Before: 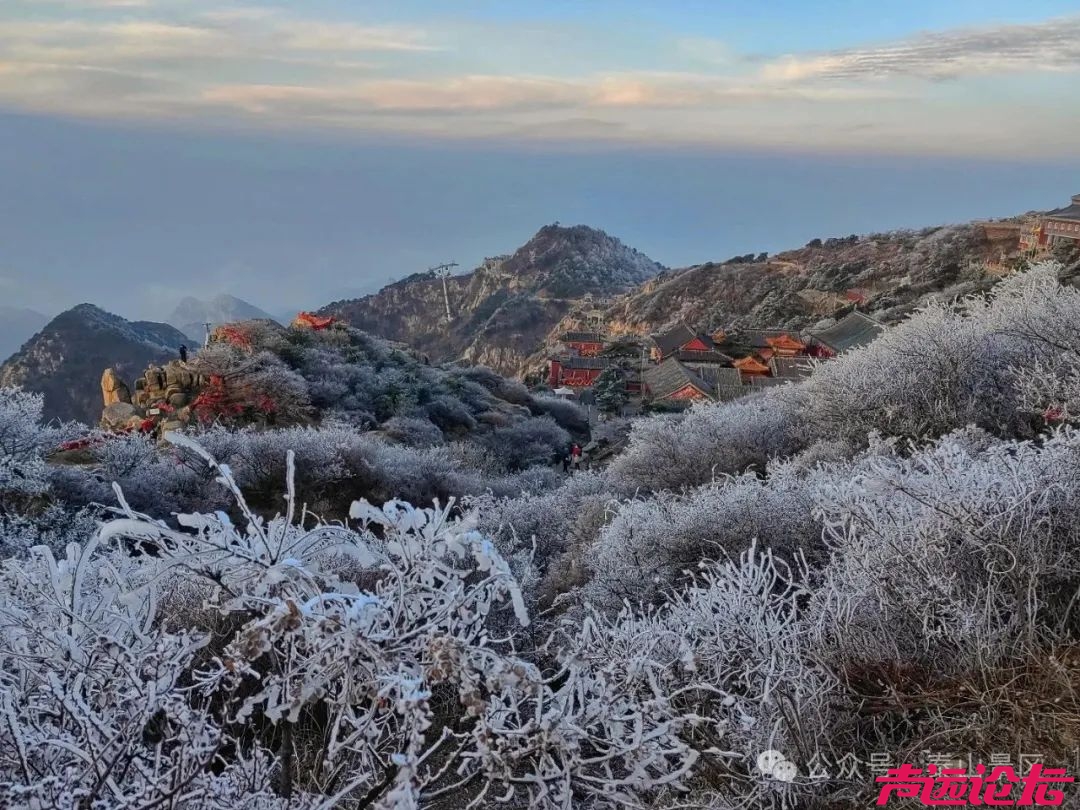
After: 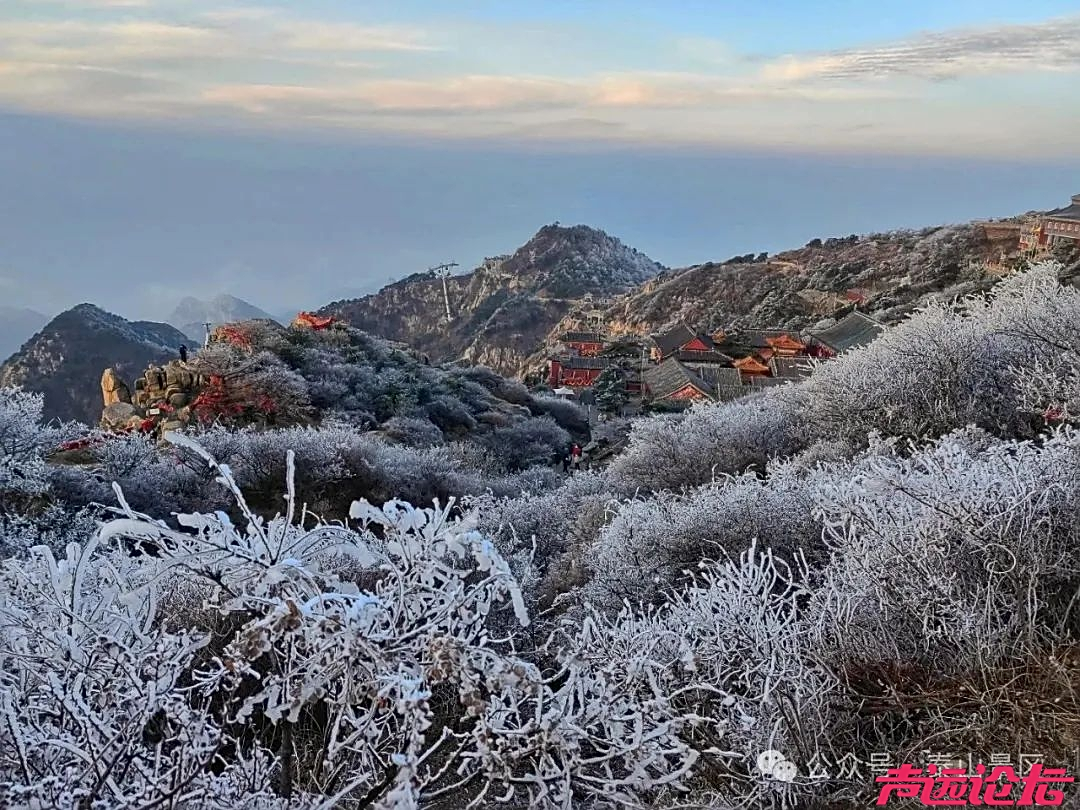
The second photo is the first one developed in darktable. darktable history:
contrast brightness saturation: contrast 0.15, brightness 0.05
sharpen: on, module defaults
